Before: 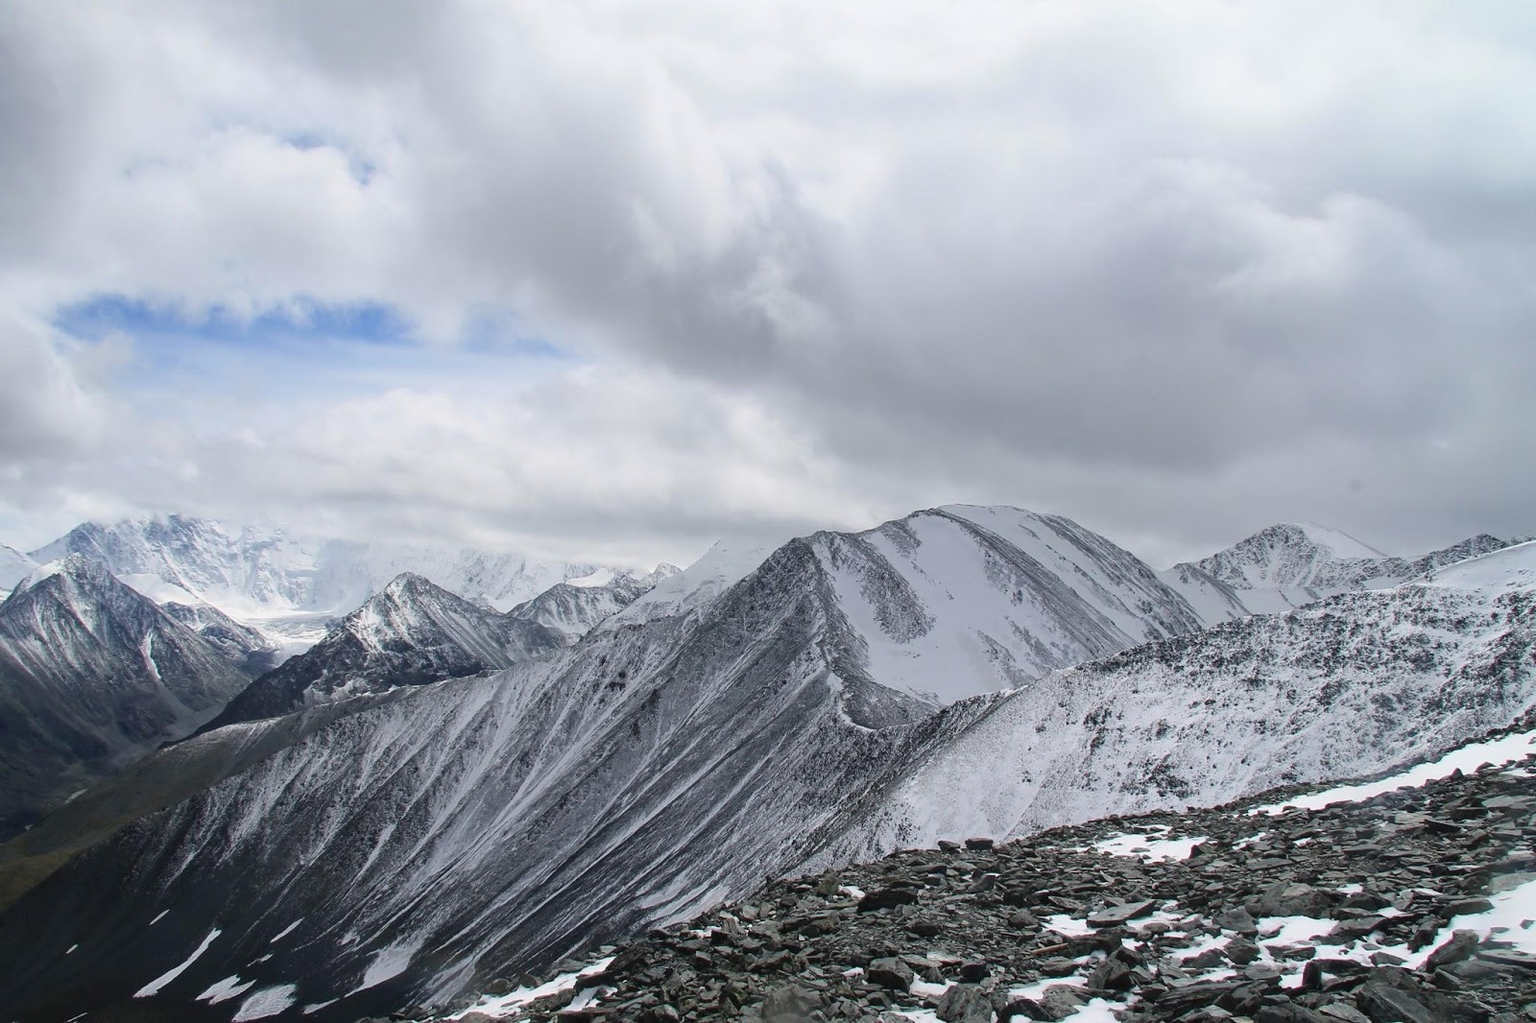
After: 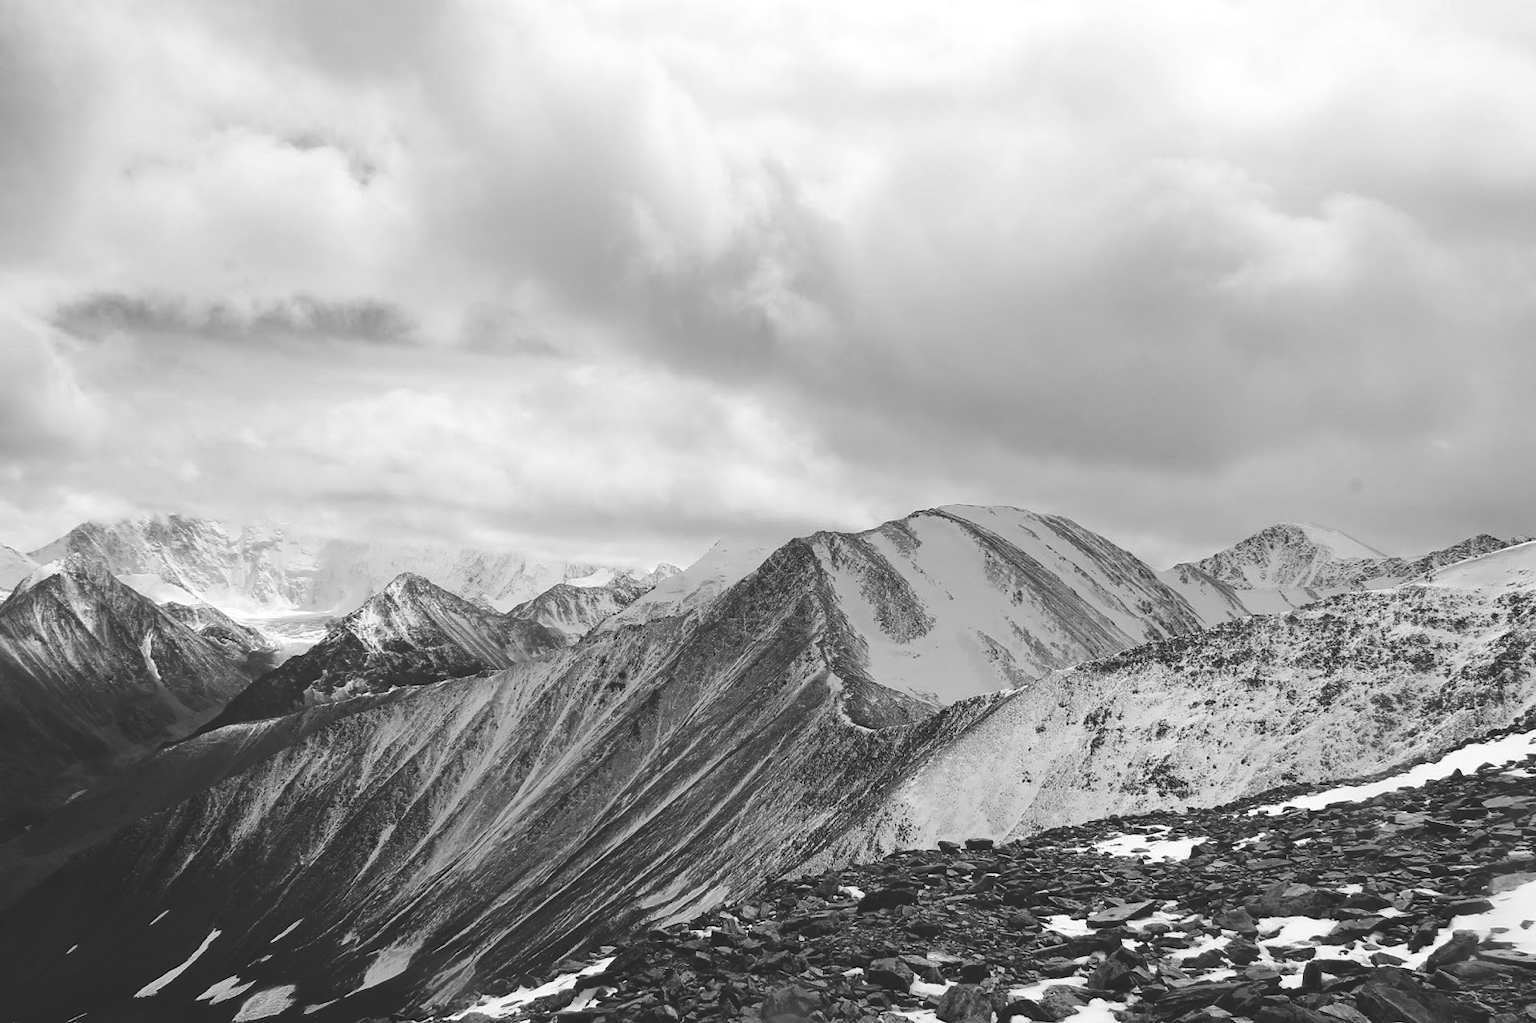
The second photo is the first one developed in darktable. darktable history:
tone curve: curves: ch0 [(0, 0.142) (0.384, 0.314) (0.752, 0.711) (0.991, 0.95)]; ch1 [(0.006, 0.129) (0.346, 0.384) (1, 1)]; ch2 [(0.003, 0.057) (0.261, 0.248) (1, 1)], color space Lab, independent channels
monochrome: a -74.22, b 78.2
white balance: emerald 1
exposure: black level correction 0, exposure 0.6 EV, compensate exposure bias true, compensate highlight preservation false
